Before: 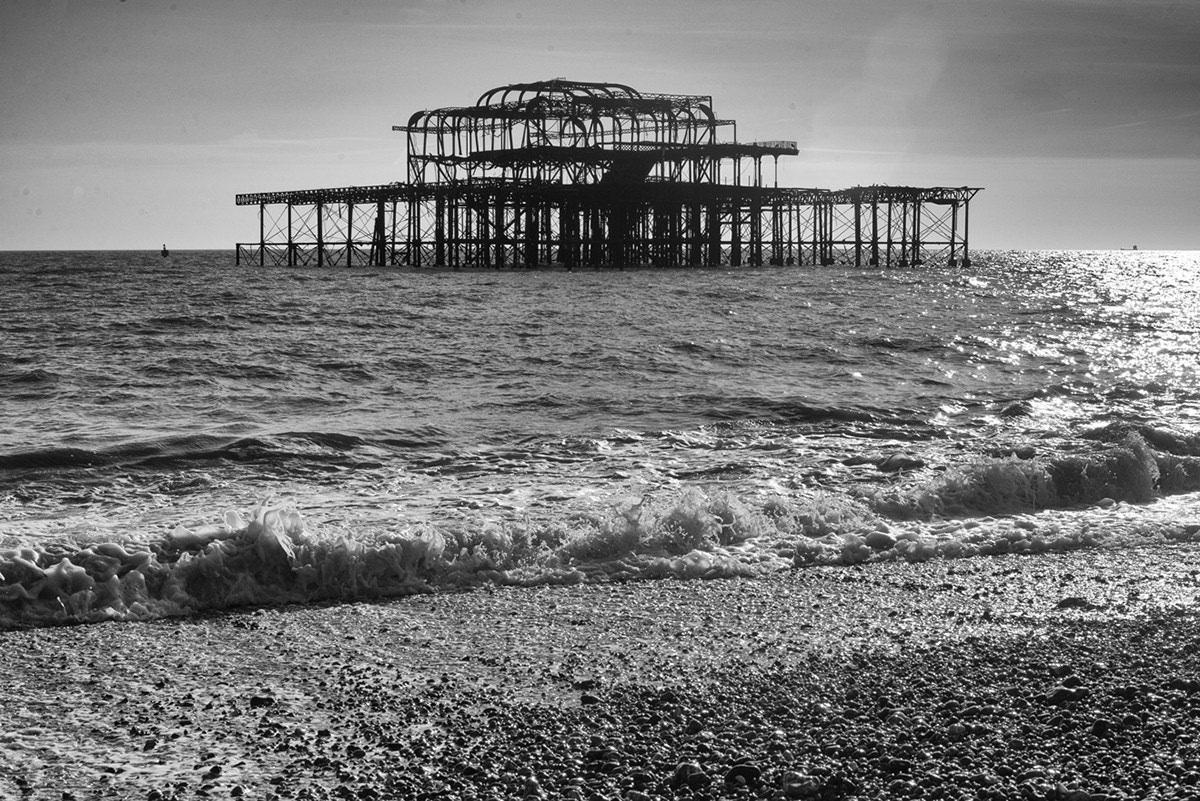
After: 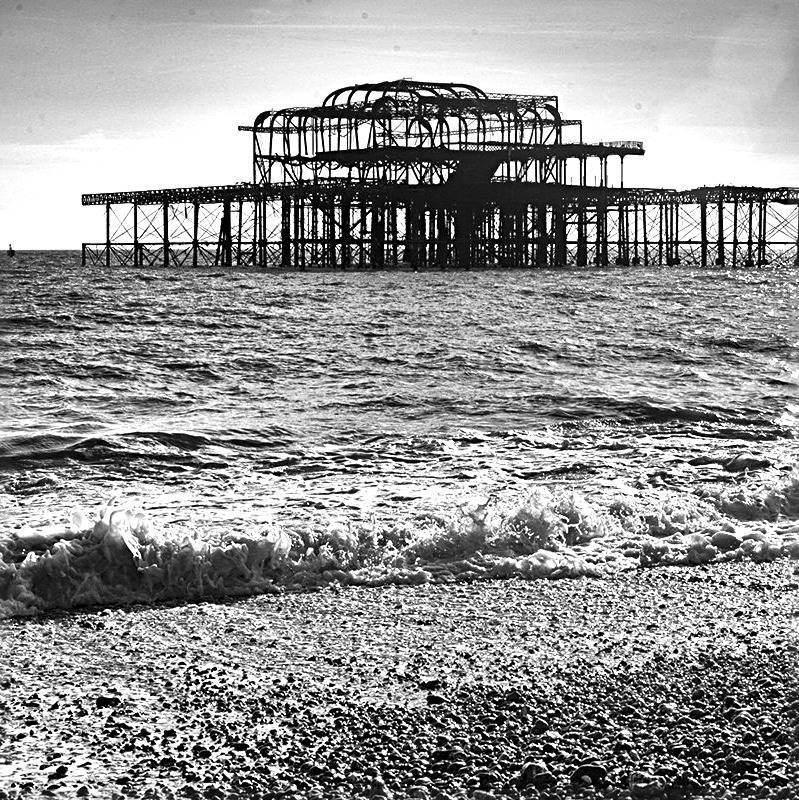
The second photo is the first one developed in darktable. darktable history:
crop and rotate: left 12.847%, right 20.564%
shadows and highlights: soften with gaussian
exposure: black level correction 0, exposure 0.595 EV, compensate exposure bias true, compensate highlight preservation false
contrast brightness saturation: saturation 0.18
sharpen: radius 4
tone equalizer: -8 EV -0.421 EV, -7 EV -0.354 EV, -6 EV -0.362 EV, -5 EV -0.256 EV, -3 EV 0.201 EV, -2 EV 0.362 EV, -1 EV 0.394 EV, +0 EV 0.431 EV, edges refinement/feathering 500, mask exposure compensation -1.57 EV, preserve details no
